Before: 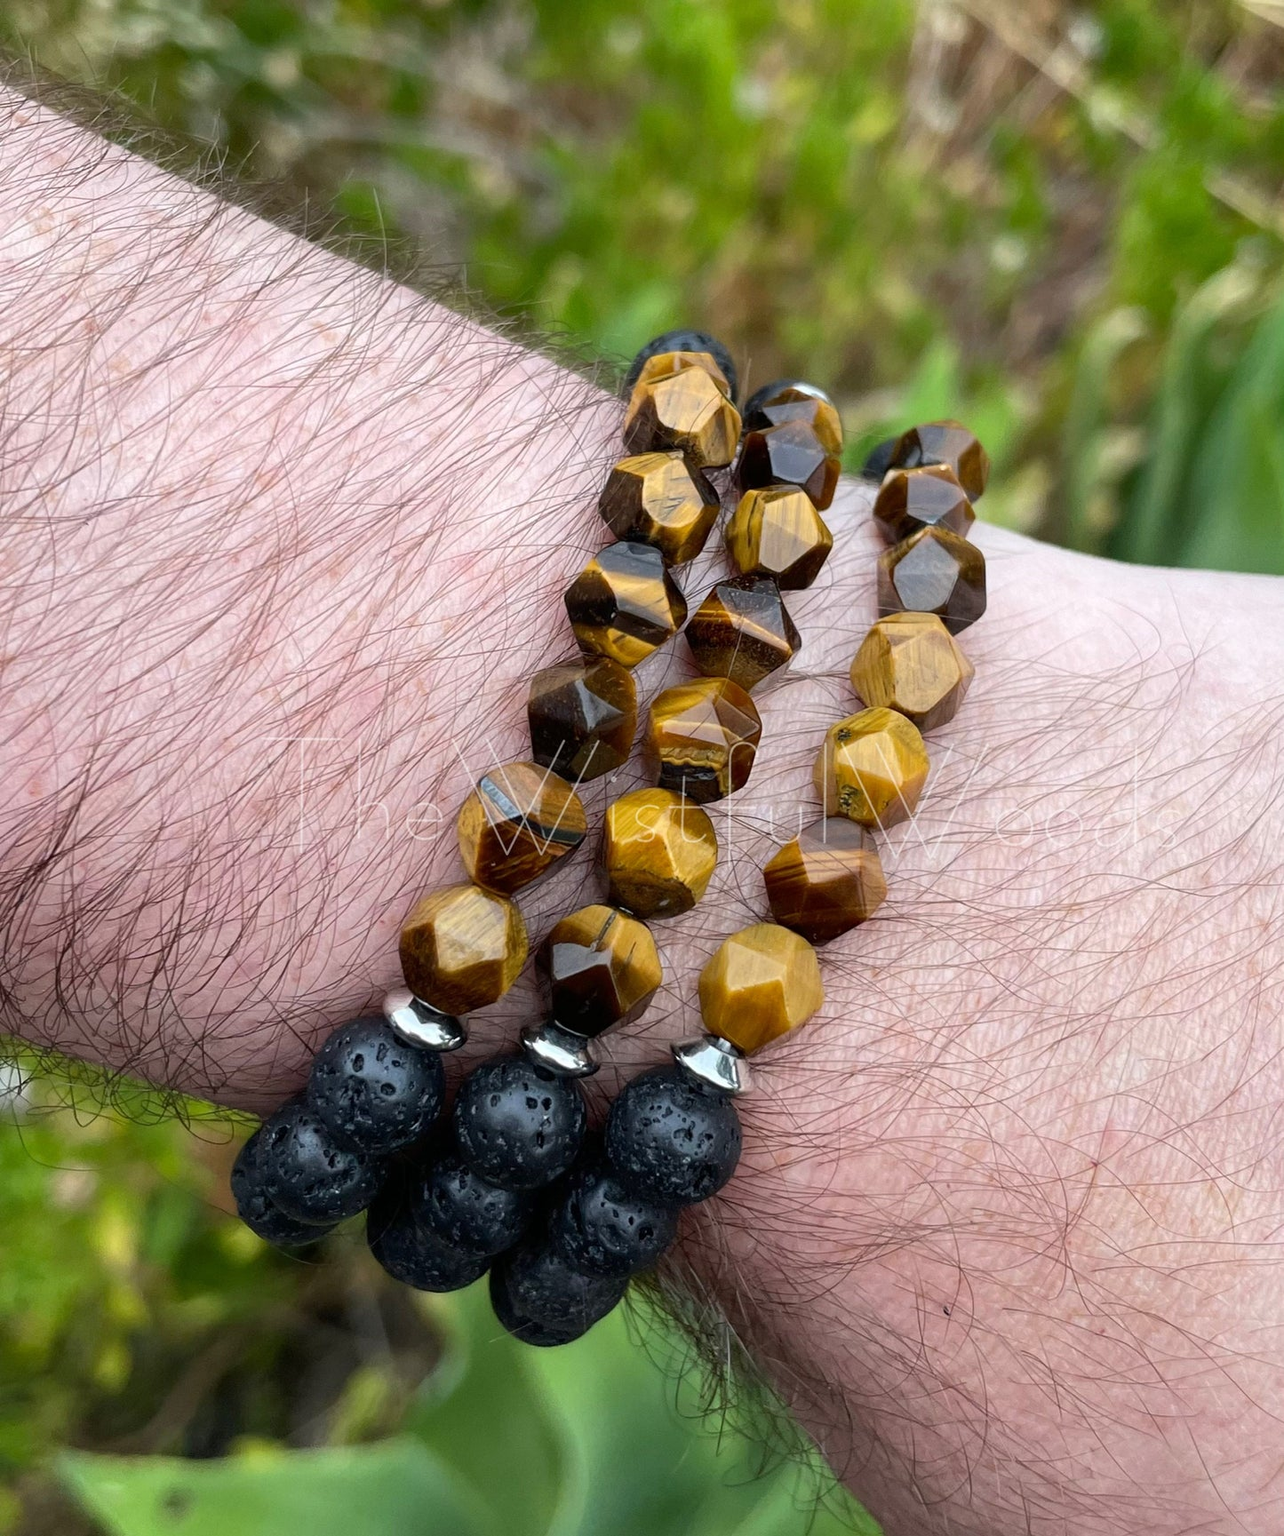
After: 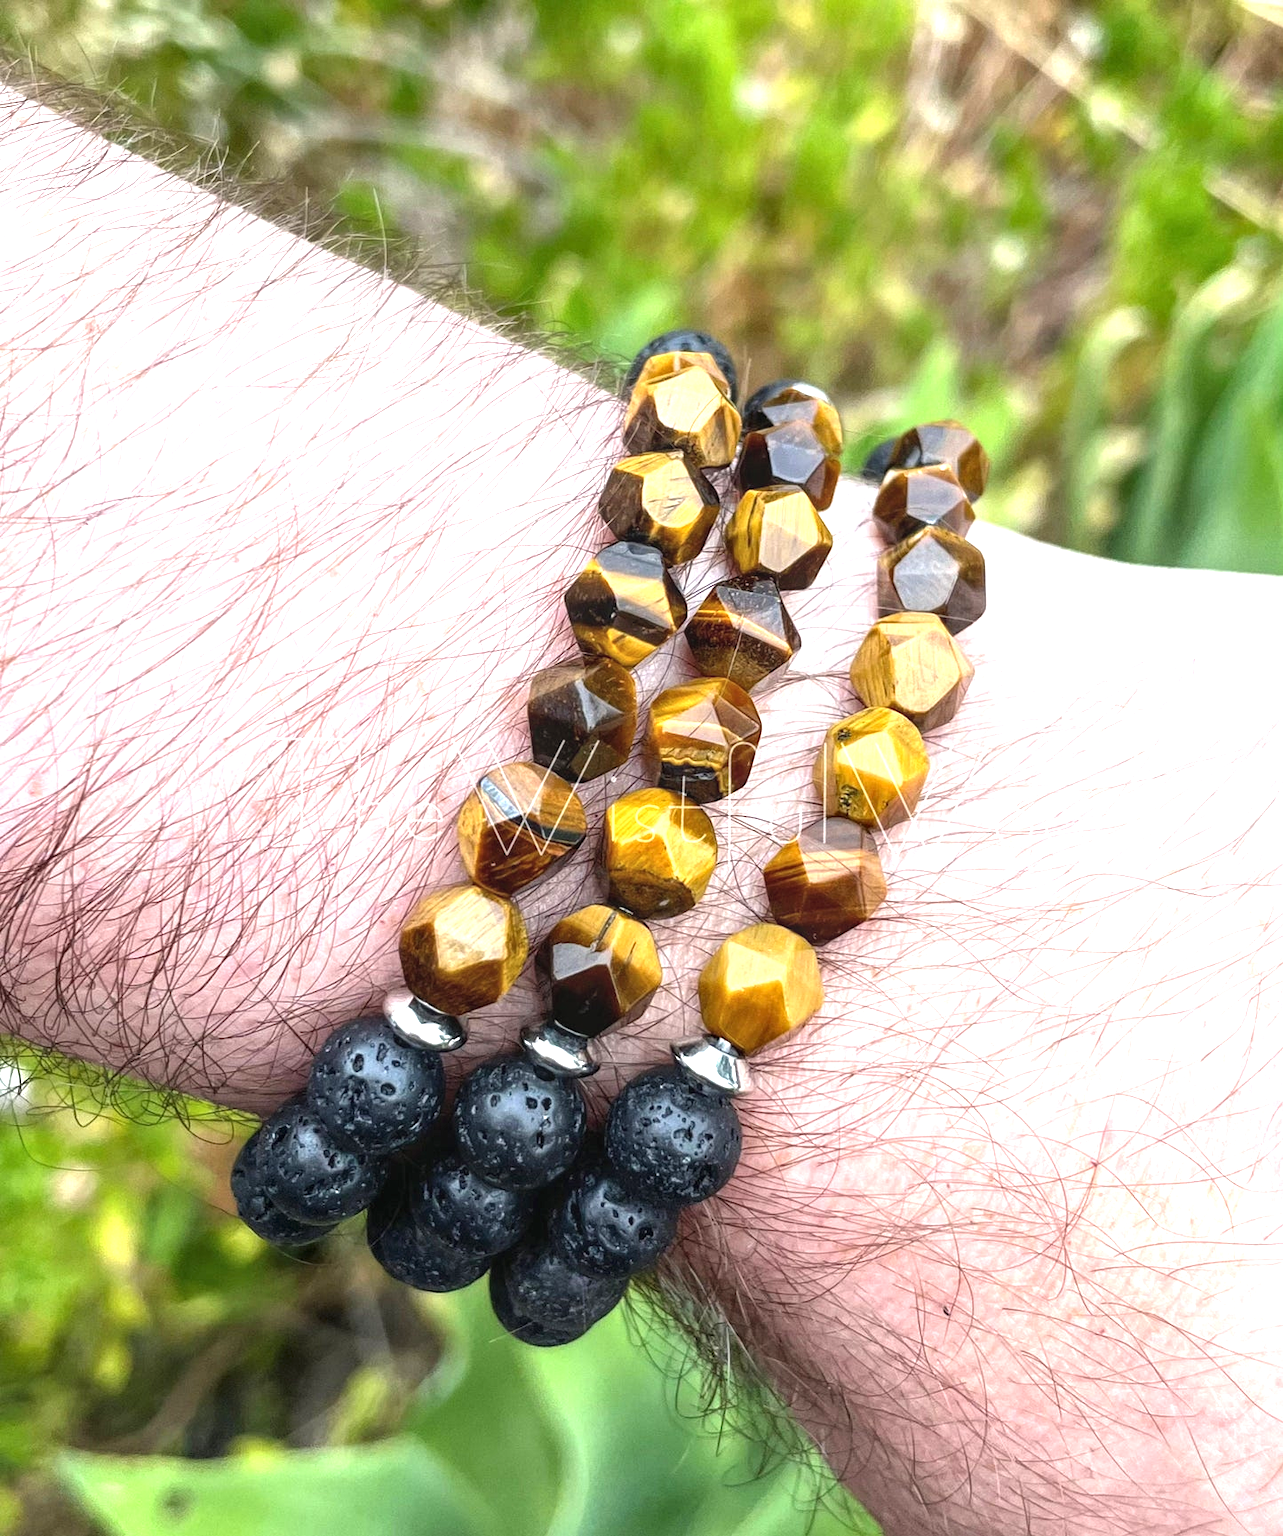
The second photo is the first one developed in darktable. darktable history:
exposure: black level correction -0.002, exposure 1.114 EV, compensate highlight preservation false
local contrast: on, module defaults
